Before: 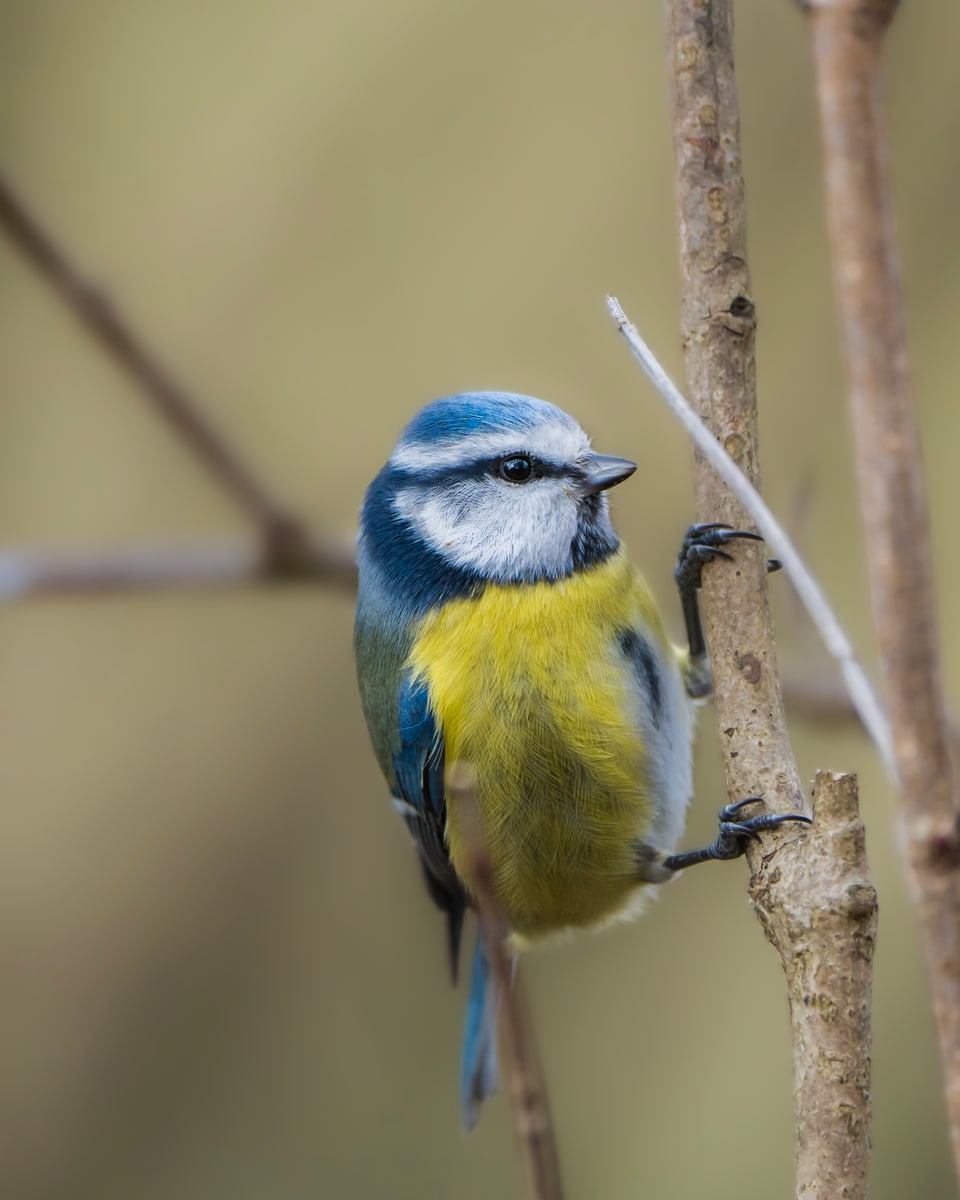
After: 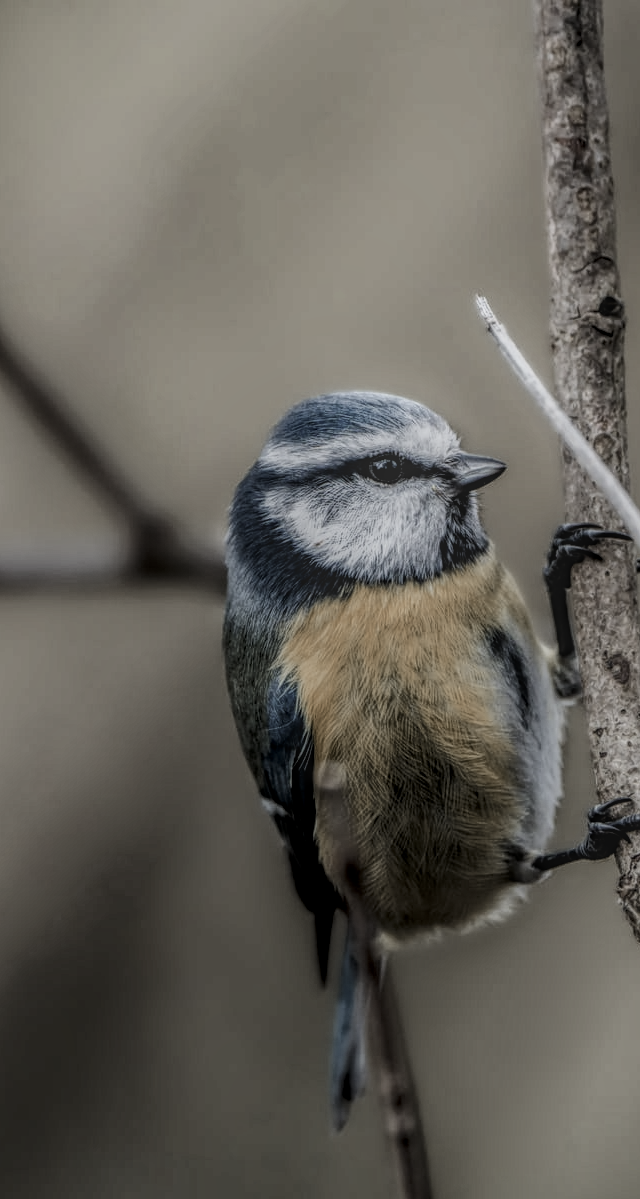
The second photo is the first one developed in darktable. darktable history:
crop and rotate: left 13.649%, right 19.63%
contrast brightness saturation: contrast 0.133, brightness -0.241, saturation 0.141
color correction: highlights b* 0.019, saturation 0.271
exposure: exposure 0.073 EV, compensate highlight preservation false
filmic rgb: black relative exposure -5.14 EV, white relative exposure 3.98 EV, threshold 5.97 EV, hardness 2.89, contrast 1.297, highlights saturation mix -9.61%, color science v6 (2022), enable highlight reconstruction true
color zones: curves: ch0 [(0.006, 0.385) (0.143, 0.563) (0.243, 0.321) (0.352, 0.464) (0.516, 0.456) (0.625, 0.5) (0.75, 0.5) (0.875, 0.5)]; ch1 [(0, 0.5) (0.134, 0.504) (0.246, 0.463) (0.421, 0.515) (0.5, 0.56) (0.625, 0.5) (0.75, 0.5) (0.875, 0.5)]; ch2 [(0, 0.5) (0.131, 0.426) (0.307, 0.289) (0.38, 0.188) (0.513, 0.216) (0.625, 0.548) (0.75, 0.468) (0.838, 0.396) (0.971, 0.311)]
local contrast: highlights 20%, shadows 30%, detail 200%, midtone range 0.2
